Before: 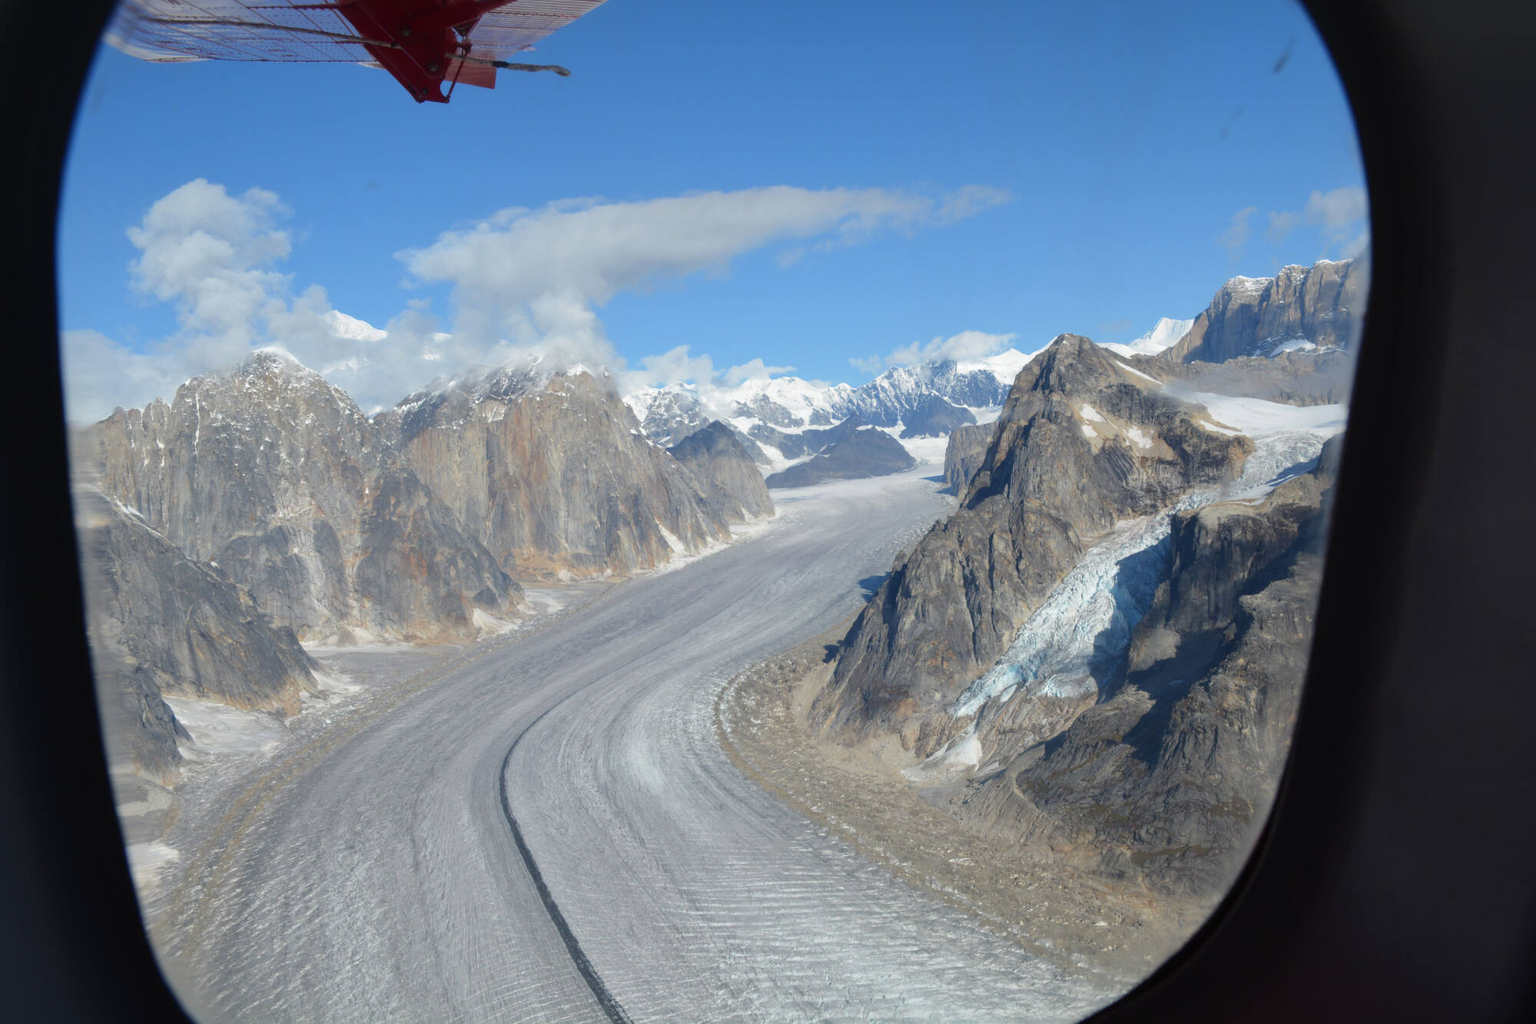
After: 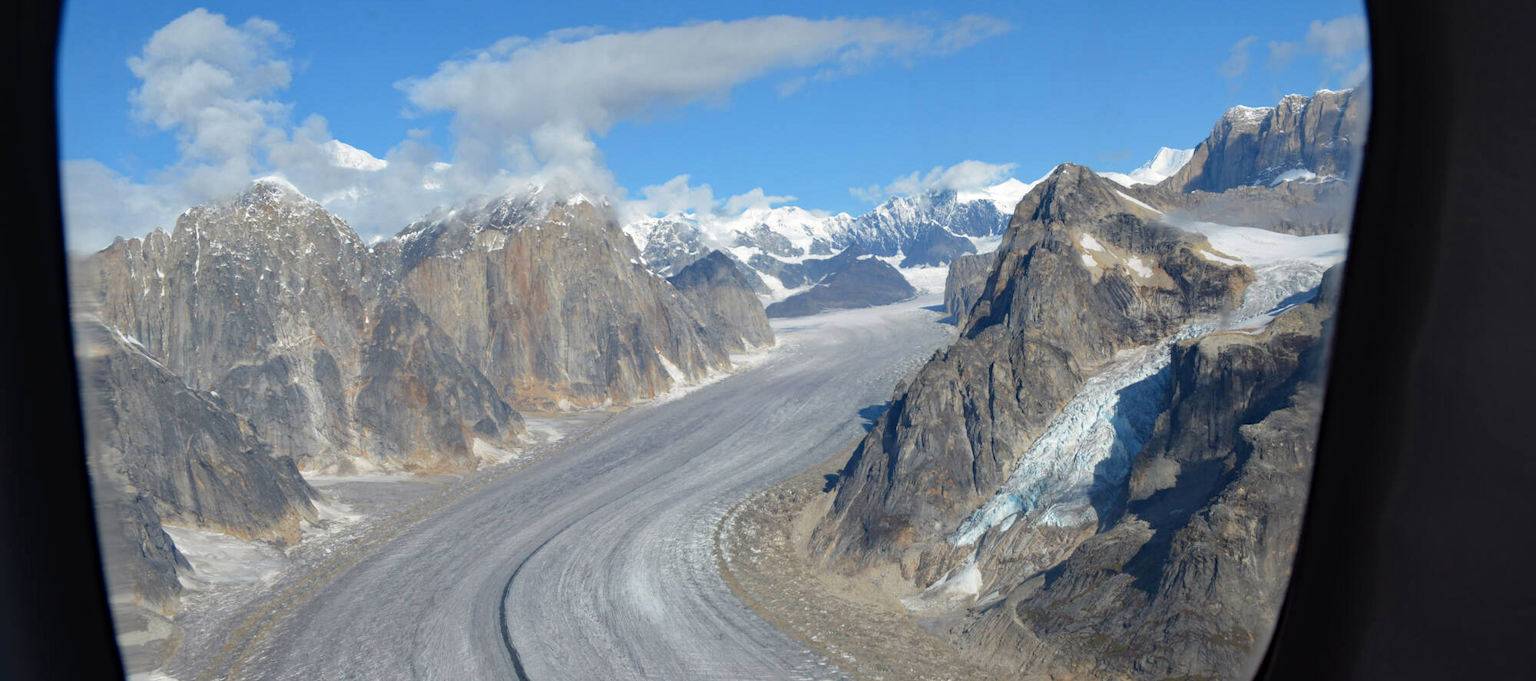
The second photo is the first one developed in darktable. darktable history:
haze removal: compatibility mode true, adaptive false
crop: top 16.727%, bottom 16.727%
